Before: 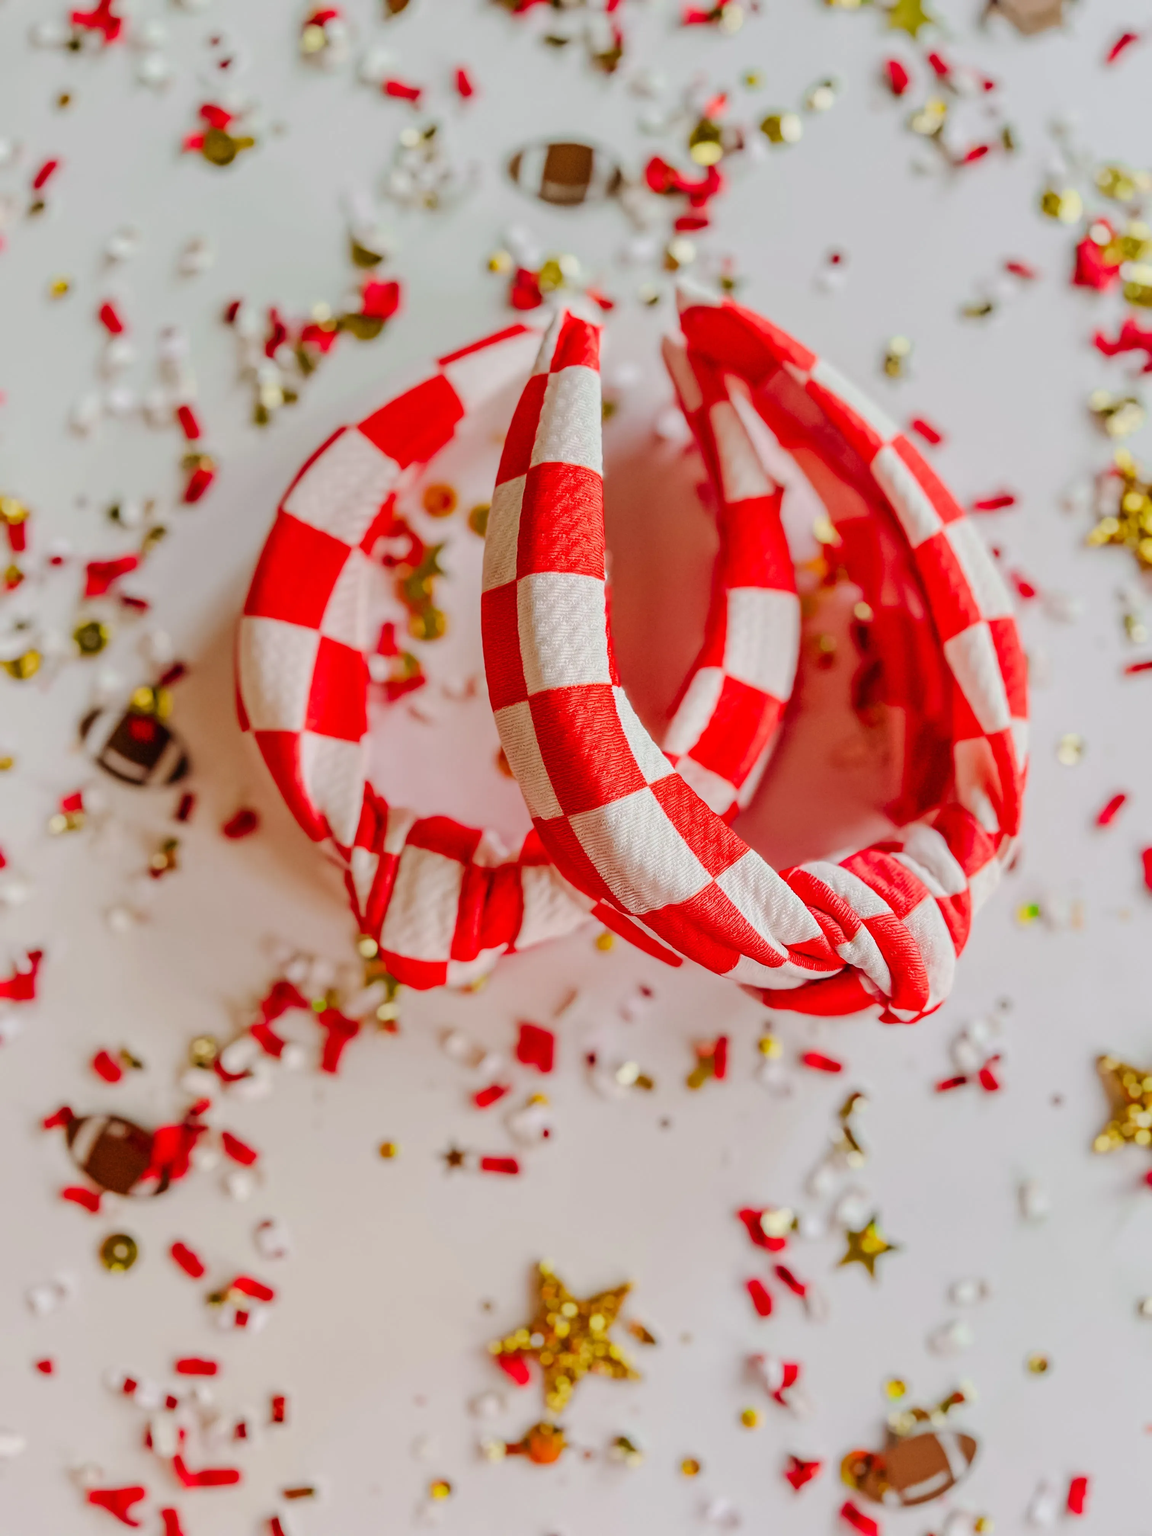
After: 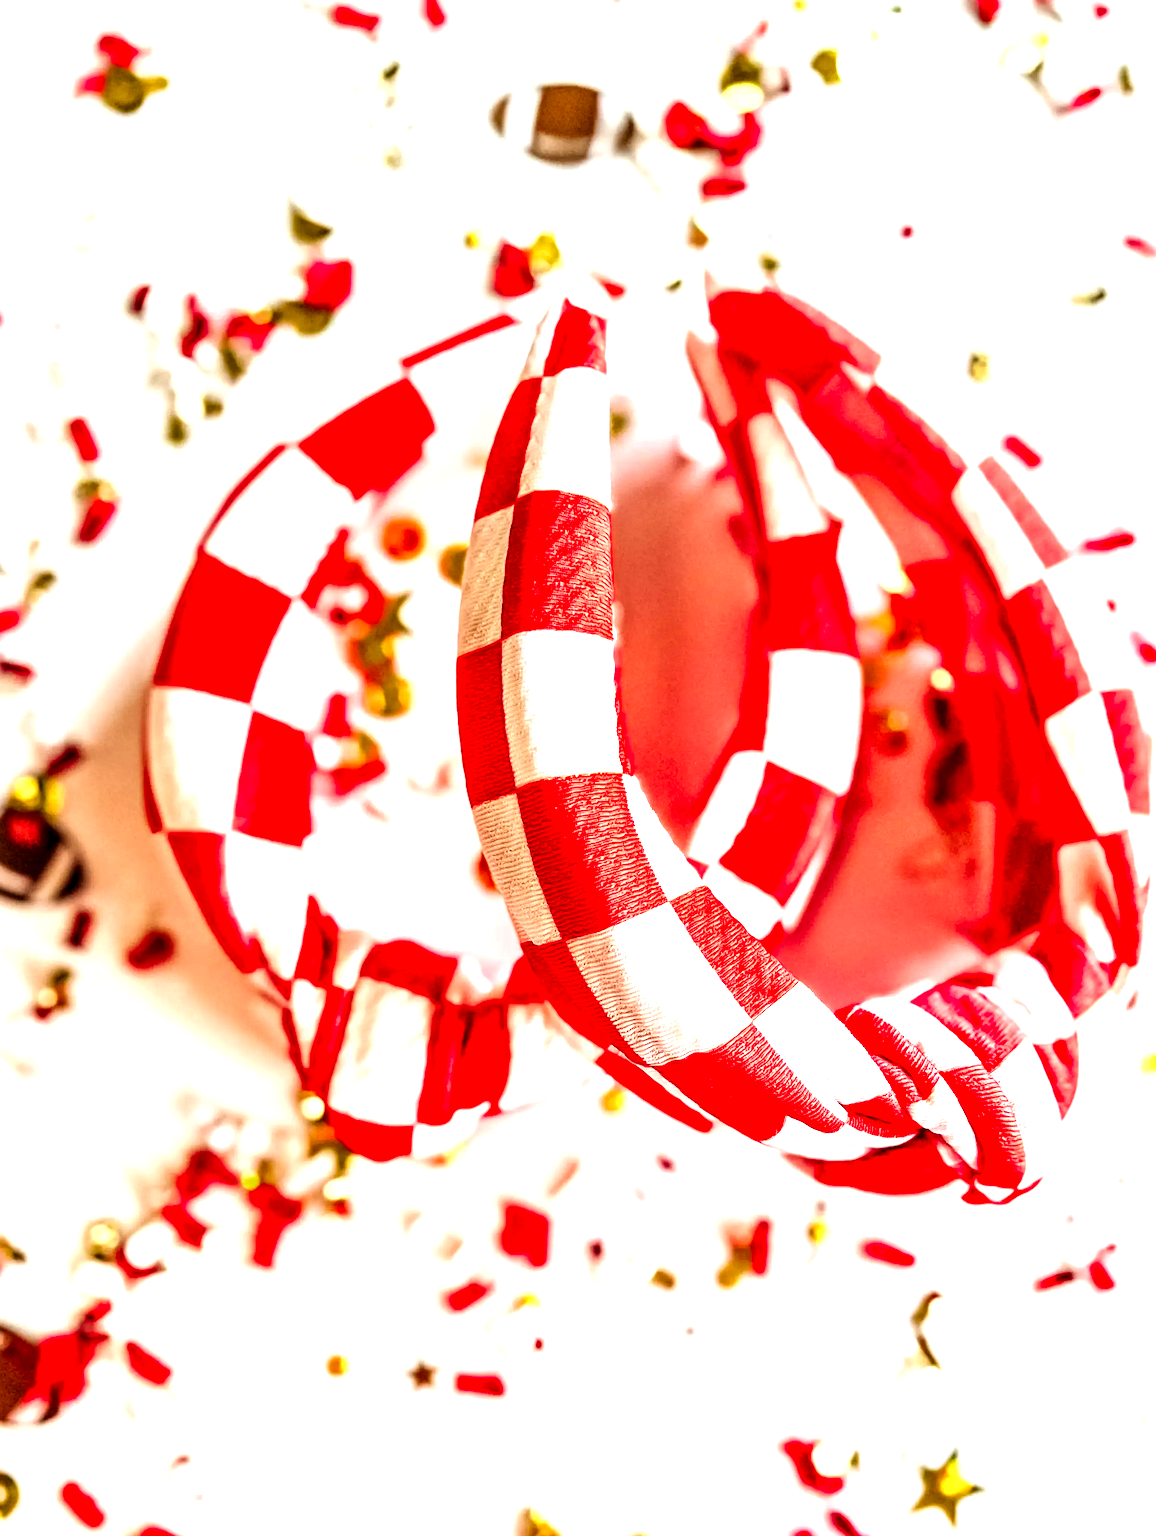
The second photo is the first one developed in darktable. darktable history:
exposure: black level correction 0, exposure 1.664 EV, compensate highlight preservation false
crop and rotate: left 10.662%, top 5.033%, right 10.422%, bottom 16.333%
local contrast: highlights 22%, shadows 70%, detail 170%
